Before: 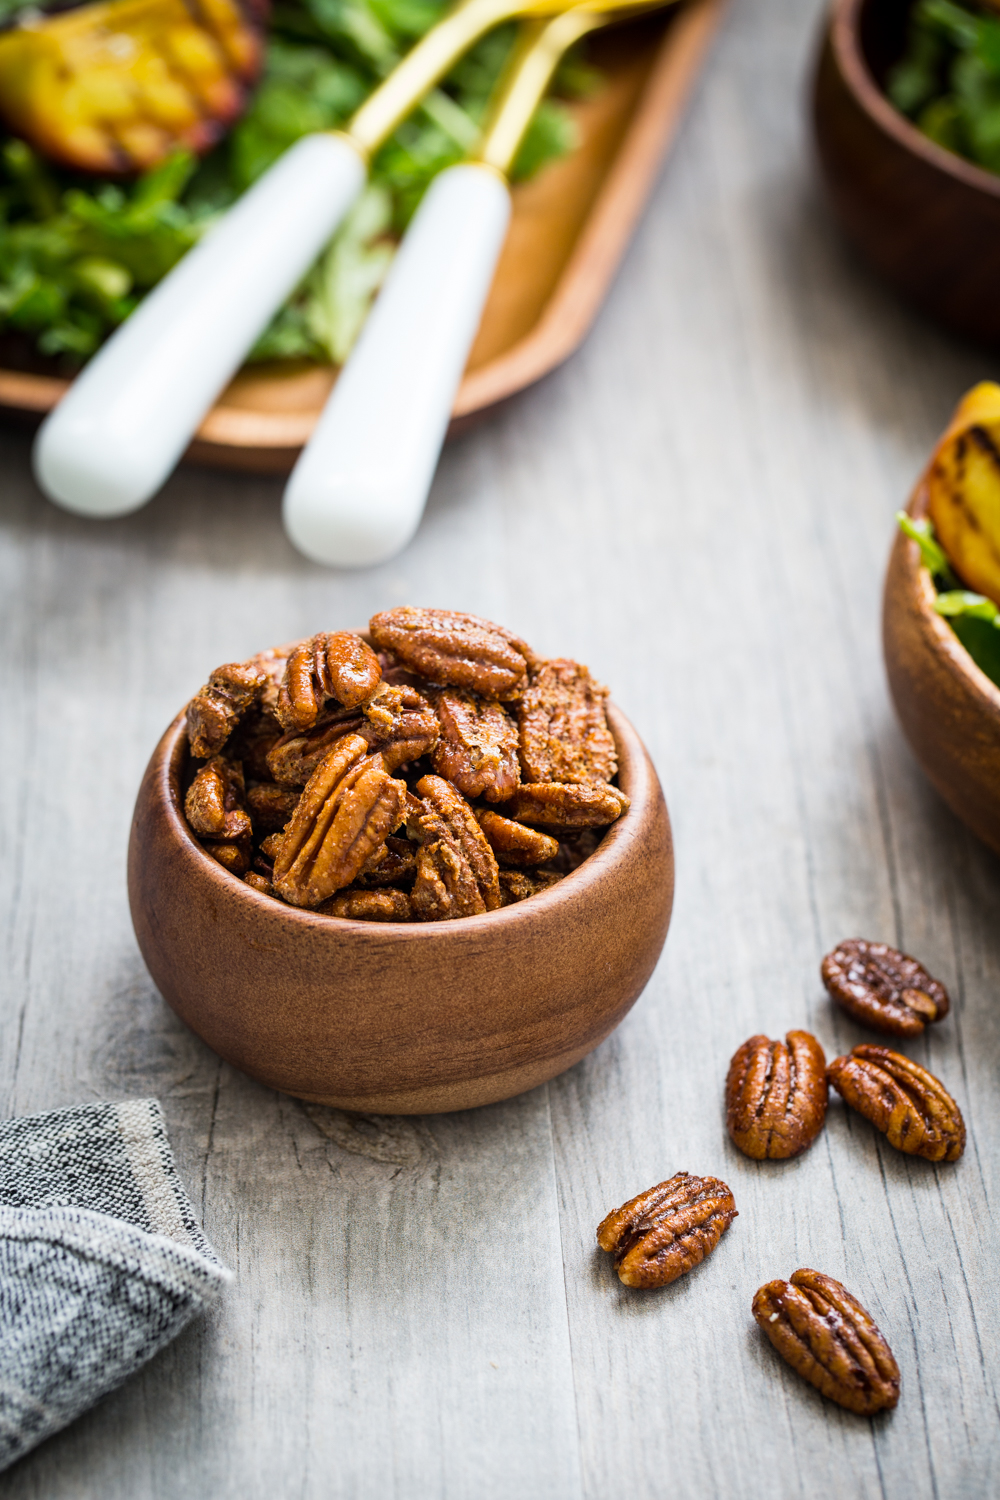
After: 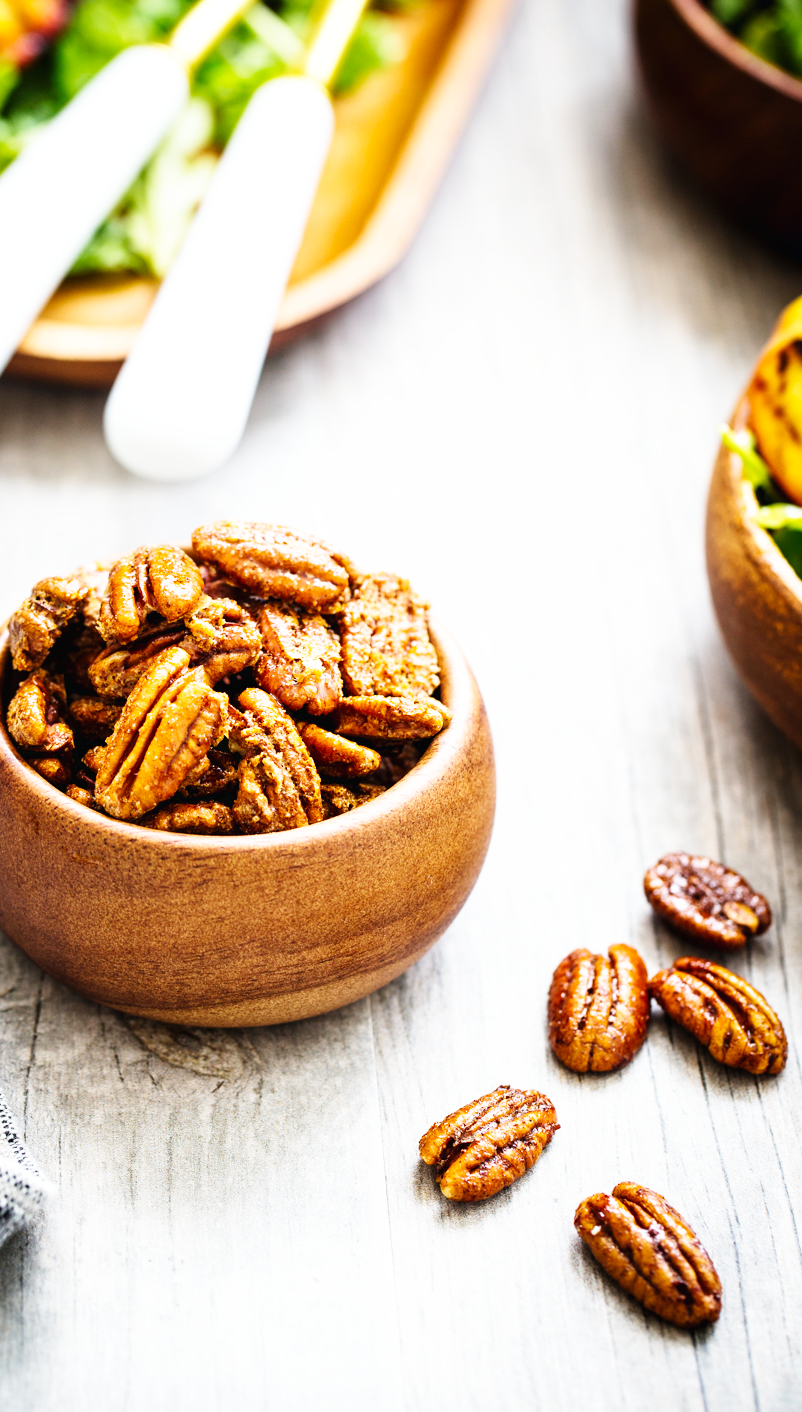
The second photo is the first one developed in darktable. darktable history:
crop and rotate: left 17.874%, top 5.839%, right 1.836%
base curve: curves: ch0 [(0, 0.003) (0.001, 0.002) (0.006, 0.004) (0.02, 0.022) (0.048, 0.086) (0.094, 0.234) (0.162, 0.431) (0.258, 0.629) (0.385, 0.8) (0.548, 0.918) (0.751, 0.988) (1, 1)], preserve colors none
